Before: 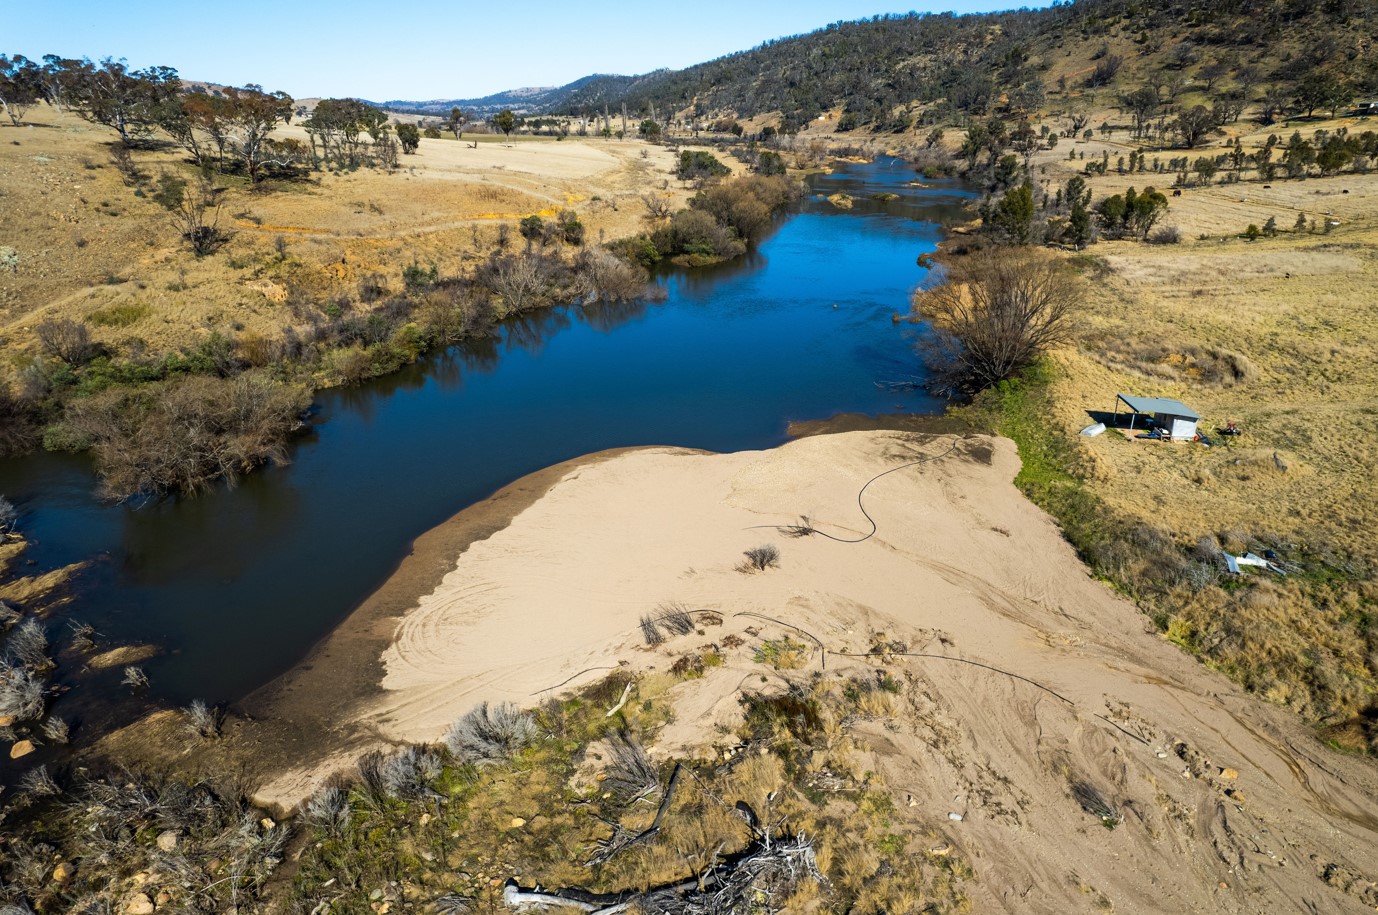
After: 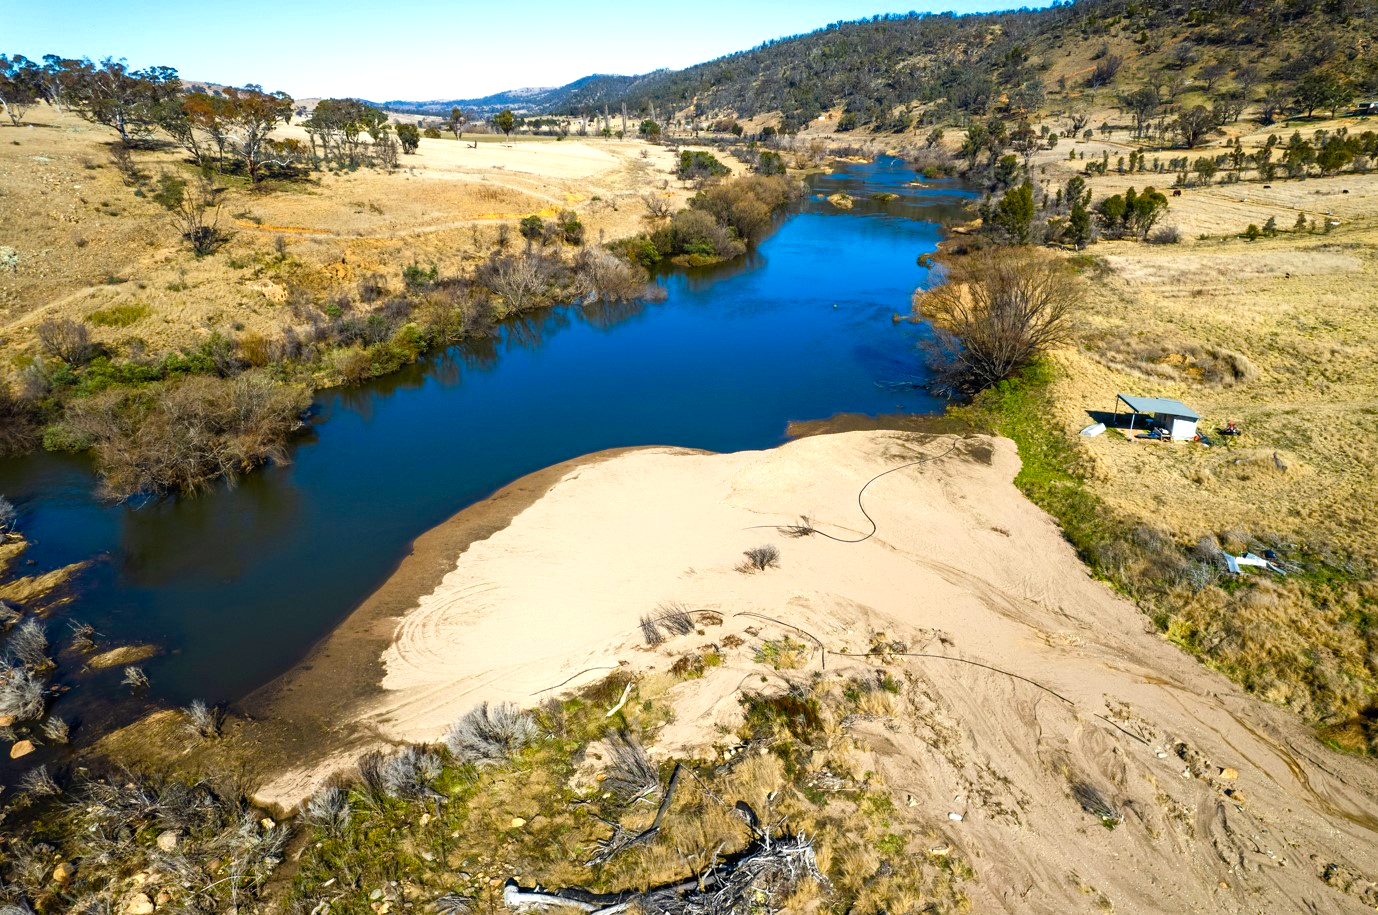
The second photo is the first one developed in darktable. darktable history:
color zones: curves: ch0 [(0, 0.5) (0.143, 0.5) (0.286, 0.5) (0.429, 0.5) (0.62, 0.489) (0.714, 0.445) (0.844, 0.496) (1, 0.5)]; ch1 [(0, 0.5) (0.143, 0.5) (0.286, 0.5) (0.429, 0.5) (0.571, 0.5) (0.714, 0.523) (0.857, 0.5) (1, 0.5)]
color balance rgb: perceptual saturation grading › global saturation 20%, perceptual saturation grading › highlights -25%, perceptual saturation grading › shadows 50%
exposure: black level correction 0, exposure 0.5 EV, compensate highlight preservation false
